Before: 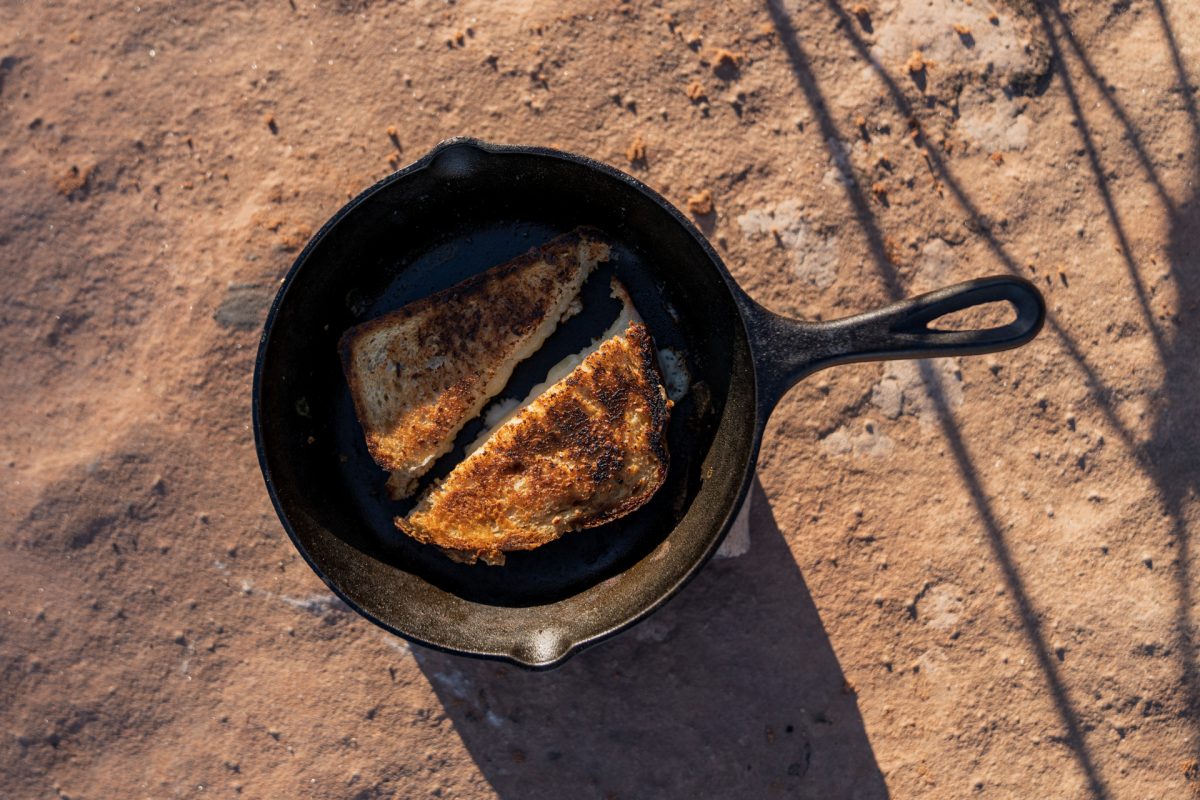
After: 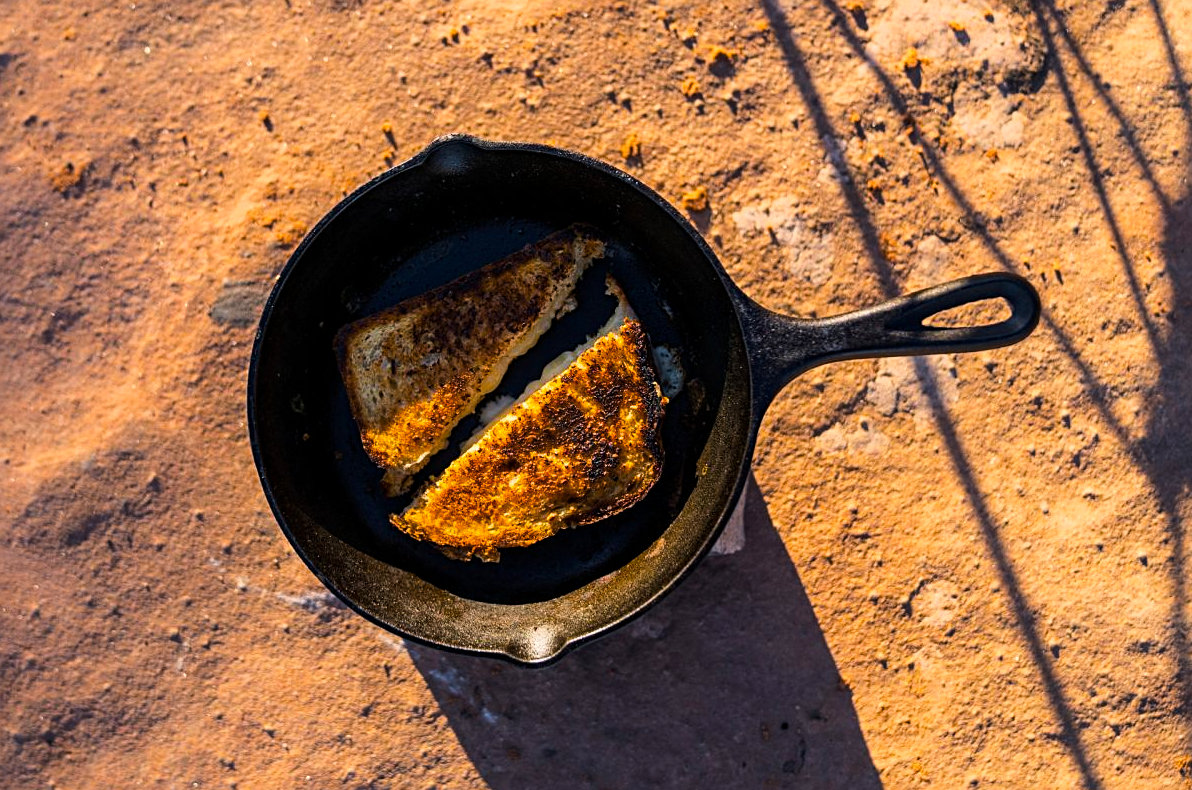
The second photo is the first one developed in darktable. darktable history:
crop: left 0.439%, top 0.478%, right 0.17%, bottom 0.716%
color balance rgb: perceptual saturation grading › global saturation 29.405%, perceptual brilliance grading › global brilliance 10.891%, global vibrance 40.304%
sharpen: radius 2.166, amount 0.385, threshold 0.245
tone curve: curves: ch0 [(0, 0) (0.087, 0.054) (0.281, 0.245) (0.506, 0.526) (0.8, 0.824) (0.994, 0.955)]; ch1 [(0, 0) (0.27, 0.195) (0.406, 0.435) (0.452, 0.474) (0.495, 0.5) (0.514, 0.508) (0.537, 0.556) (0.654, 0.689) (1, 1)]; ch2 [(0, 0) (0.269, 0.299) (0.459, 0.441) (0.498, 0.499) (0.523, 0.52) (0.551, 0.549) (0.633, 0.625) (0.659, 0.681) (0.718, 0.764) (1, 1)], color space Lab, linked channels
